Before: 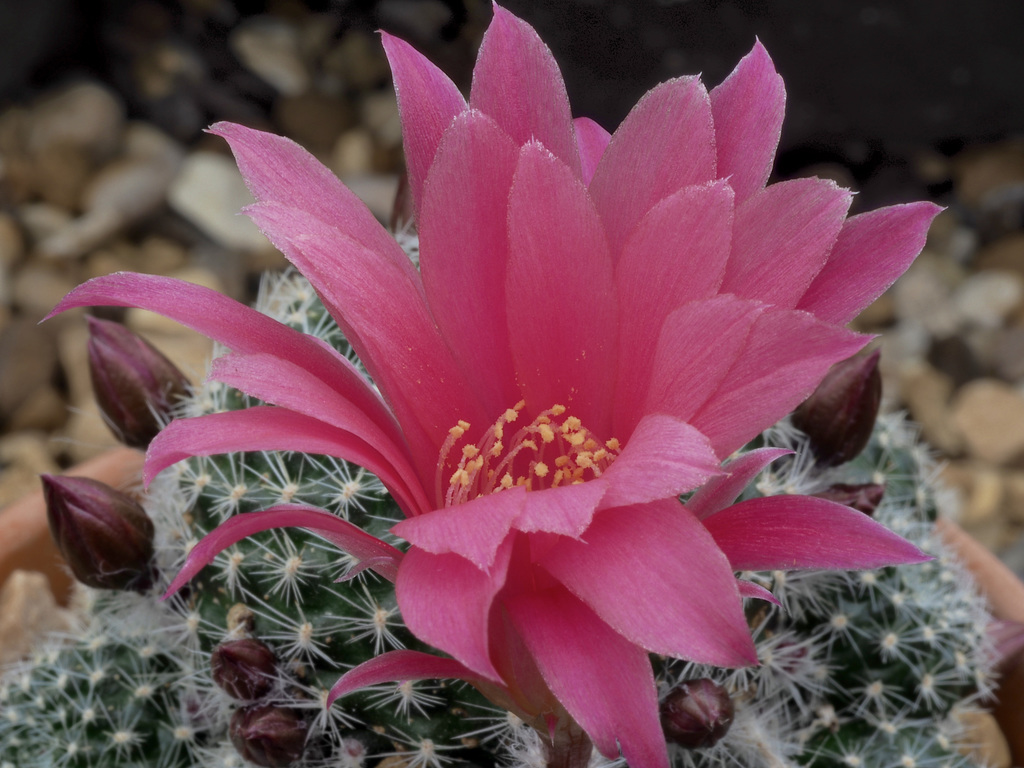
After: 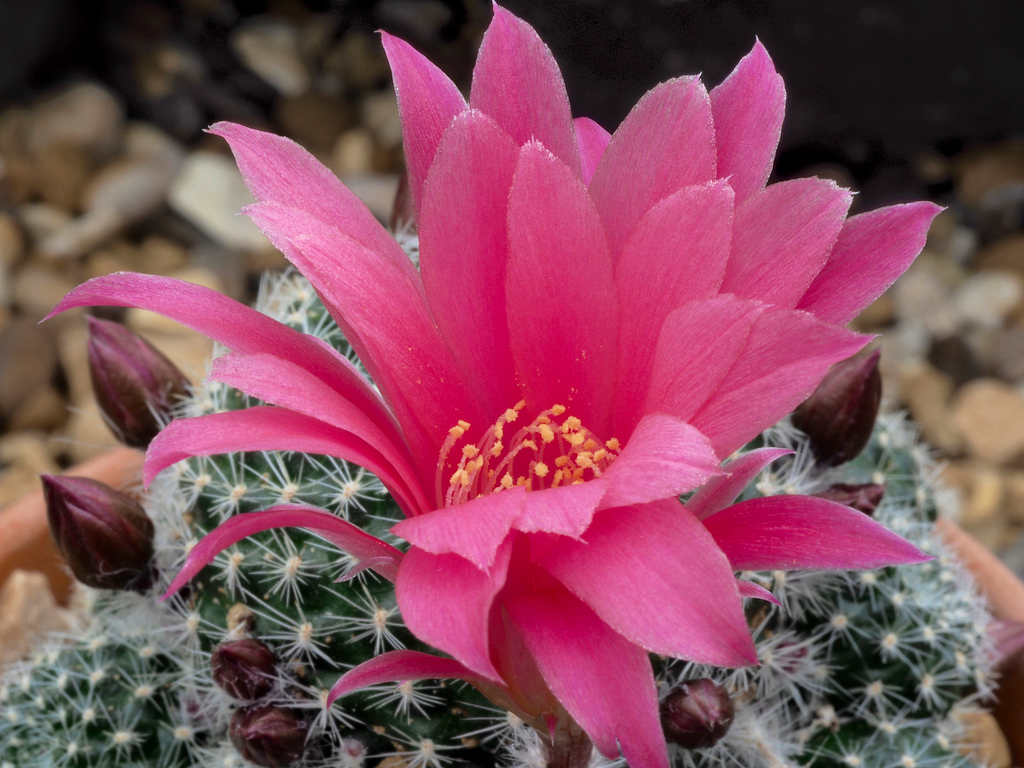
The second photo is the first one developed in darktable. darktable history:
tone equalizer: -8 EV -0.429 EV, -7 EV -0.421 EV, -6 EV -0.338 EV, -5 EV -0.234 EV, -3 EV 0.243 EV, -2 EV 0.316 EV, -1 EV 0.365 EV, +0 EV 0.408 EV
